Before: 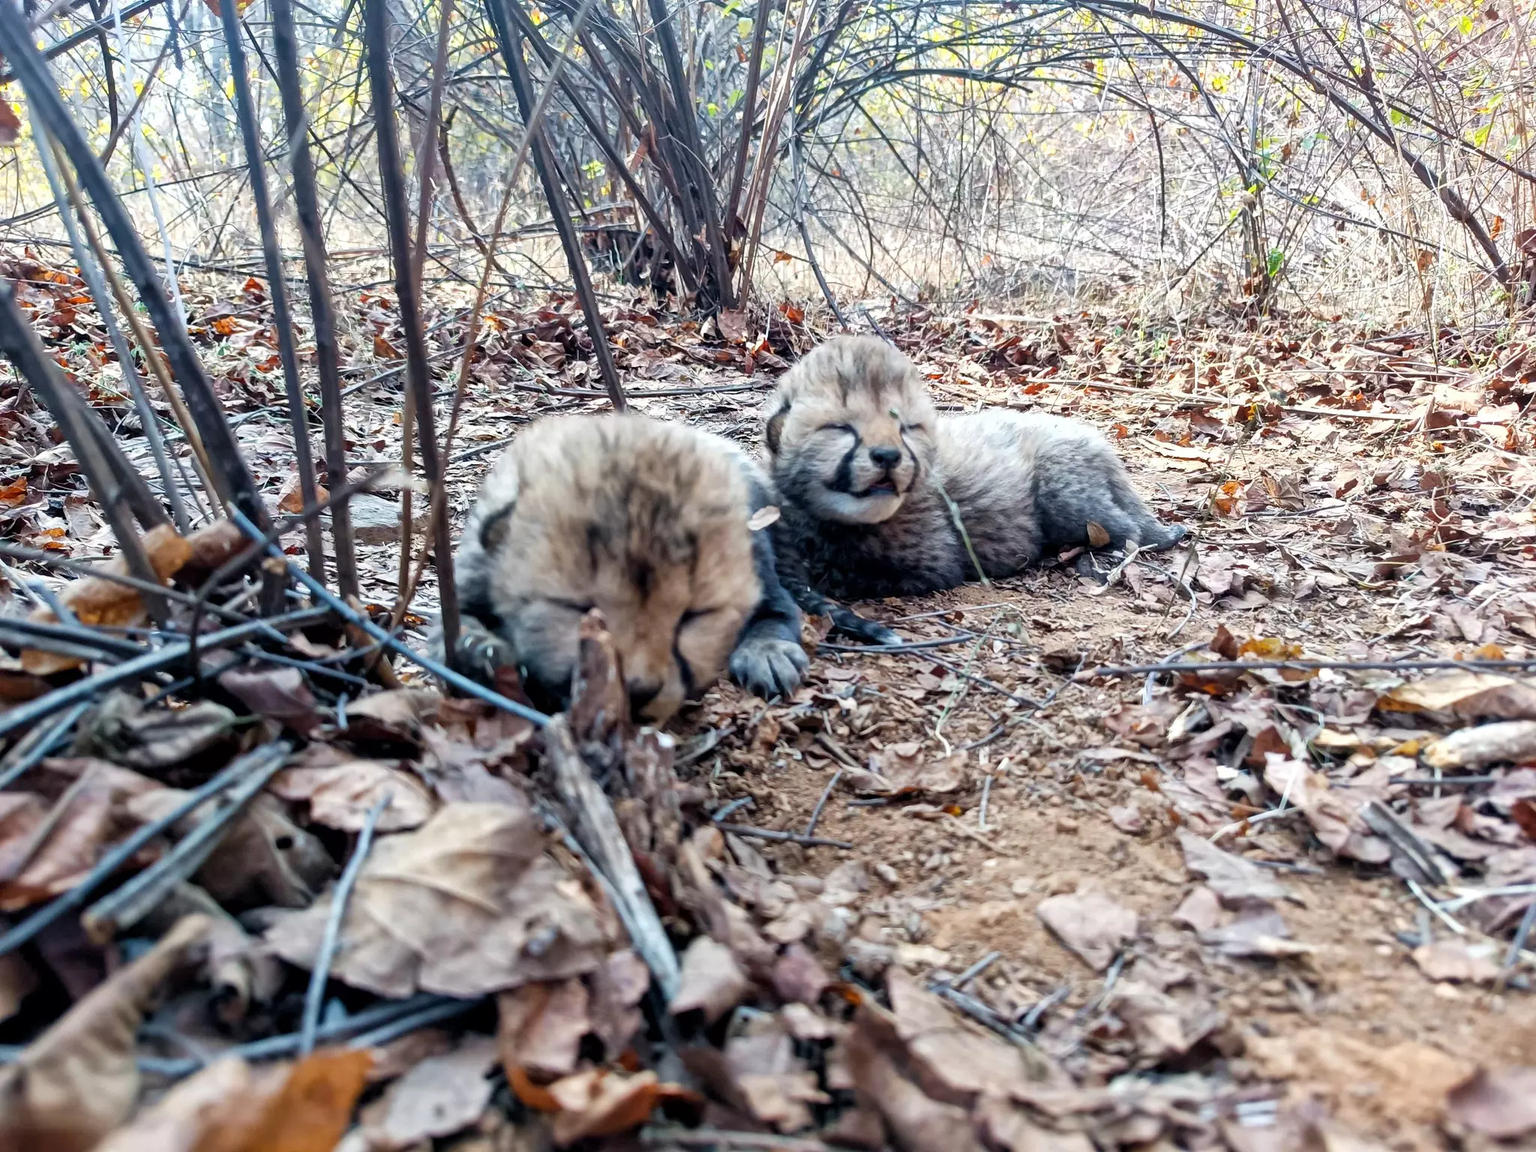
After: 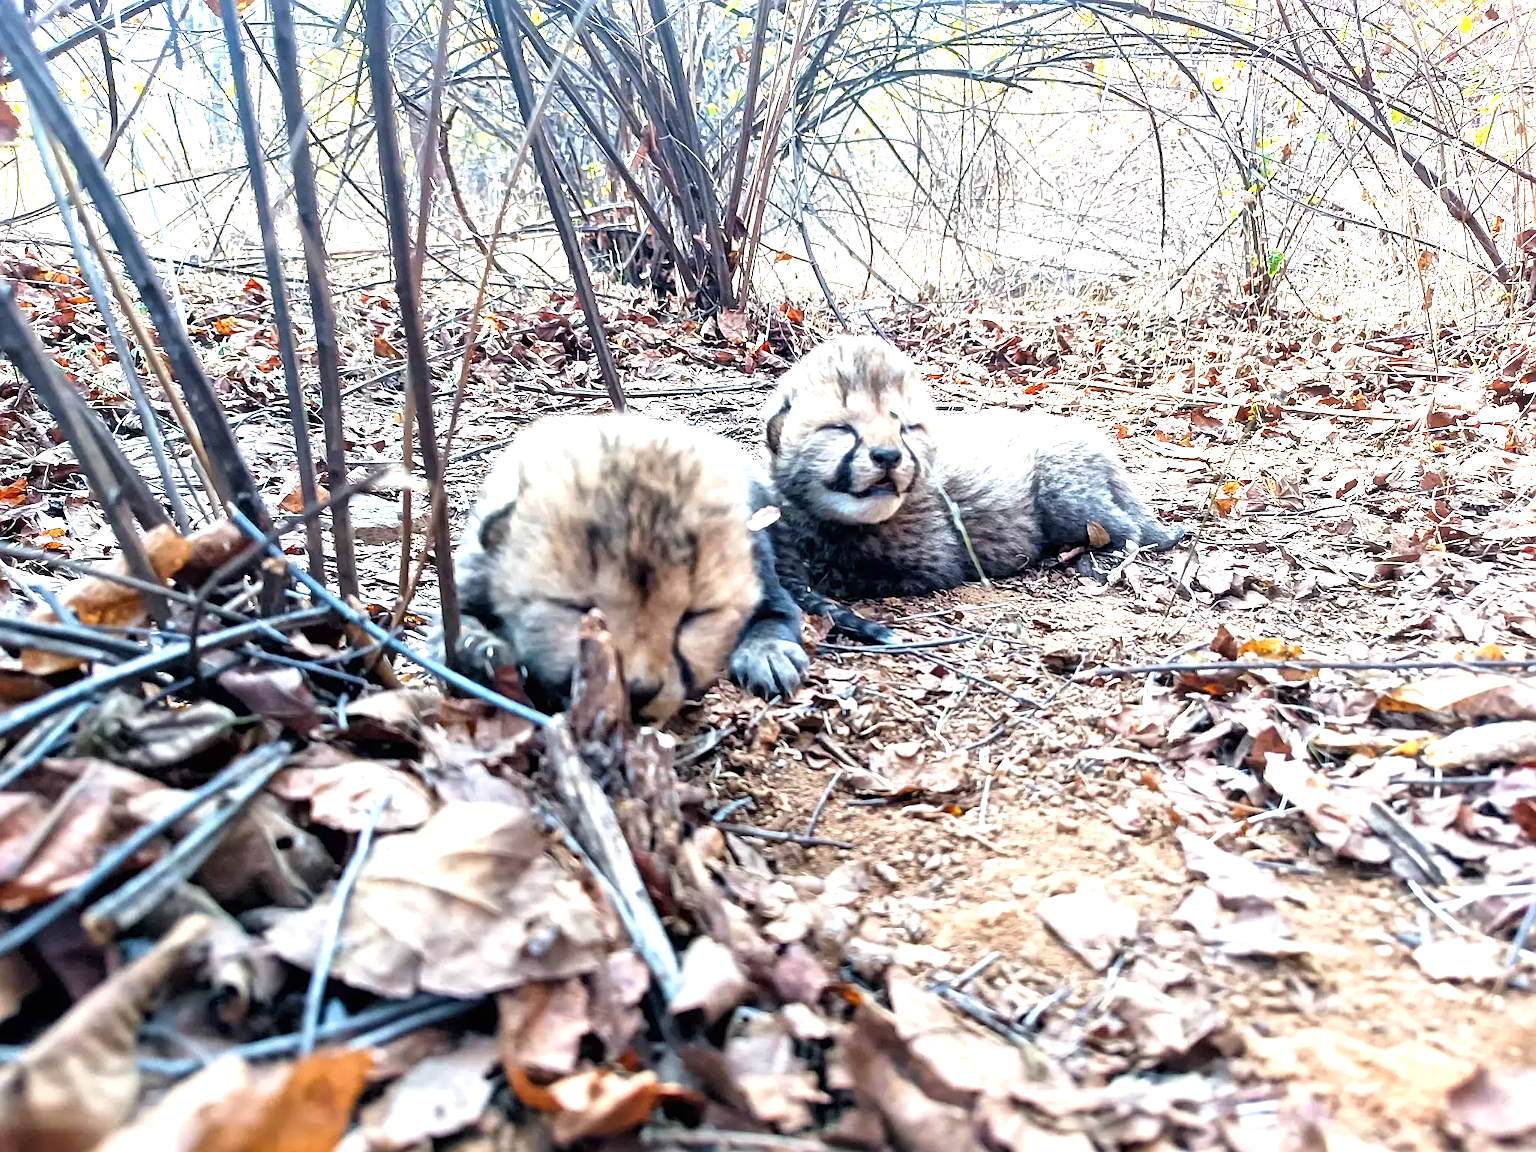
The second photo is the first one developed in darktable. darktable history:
sharpen: on, module defaults
exposure: black level correction 0, exposure 1 EV, compensate exposure bias true, compensate highlight preservation false
